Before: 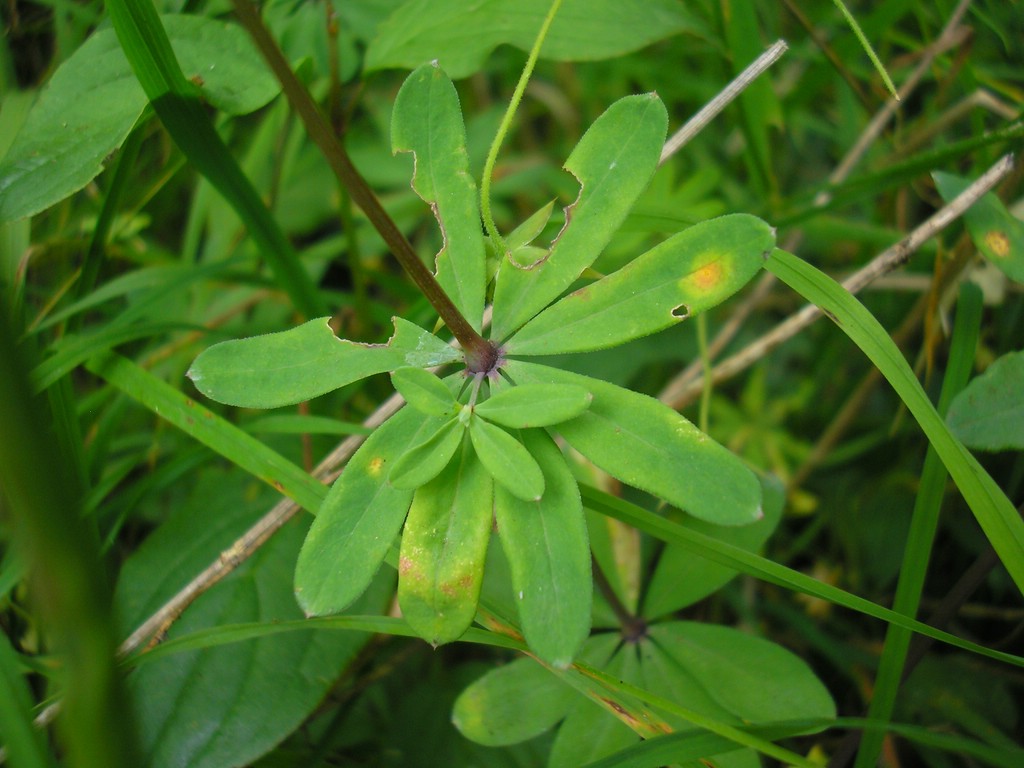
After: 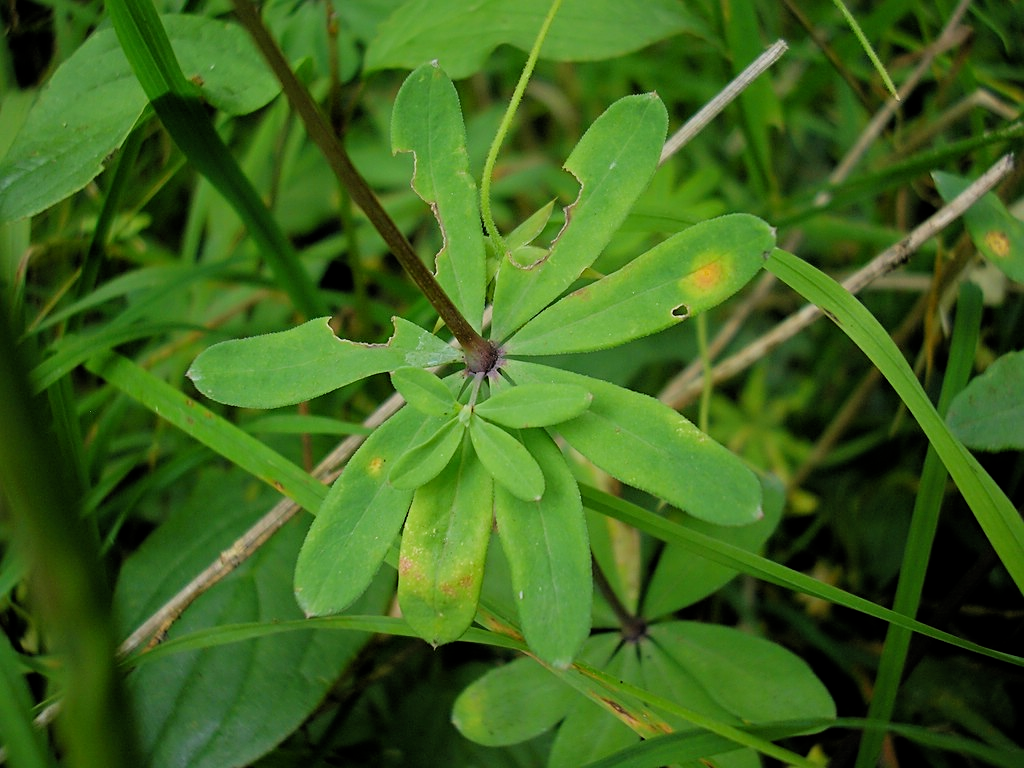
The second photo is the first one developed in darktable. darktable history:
filmic rgb: black relative exposure -7.56 EV, white relative exposure 4.62 EV, threshold 5.97 EV, target black luminance 0%, hardness 3.55, latitude 50.35%, contrast 1.04, highlights saturation mix 9.65%, shadows ↔ highlights balance -0.158%, enable highlight reconstruction true
sharpen: on, module defaults
